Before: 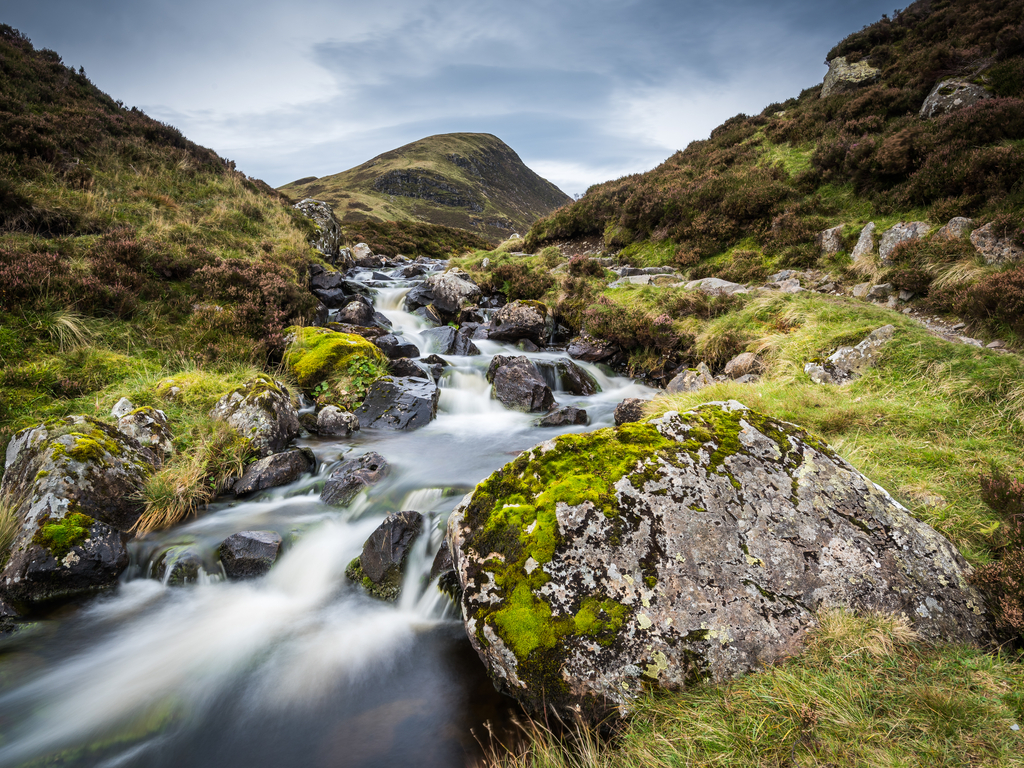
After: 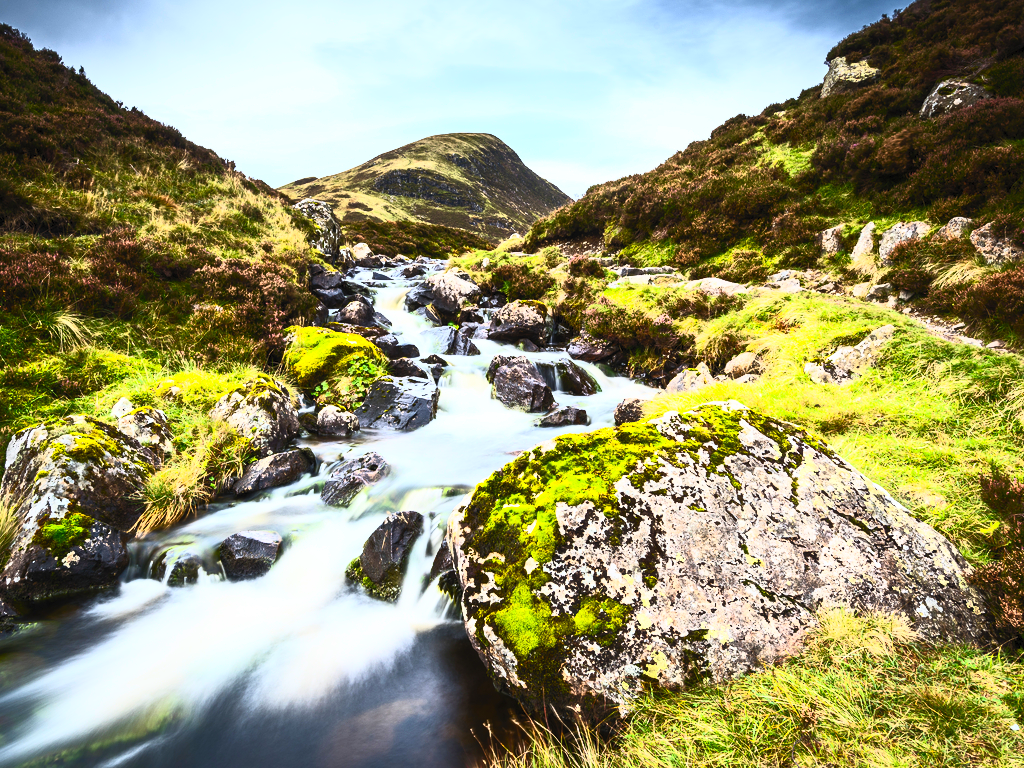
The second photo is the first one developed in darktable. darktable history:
contrast brightness saturation: contrast 0.815, brightness 0.6, saturation 0.607
